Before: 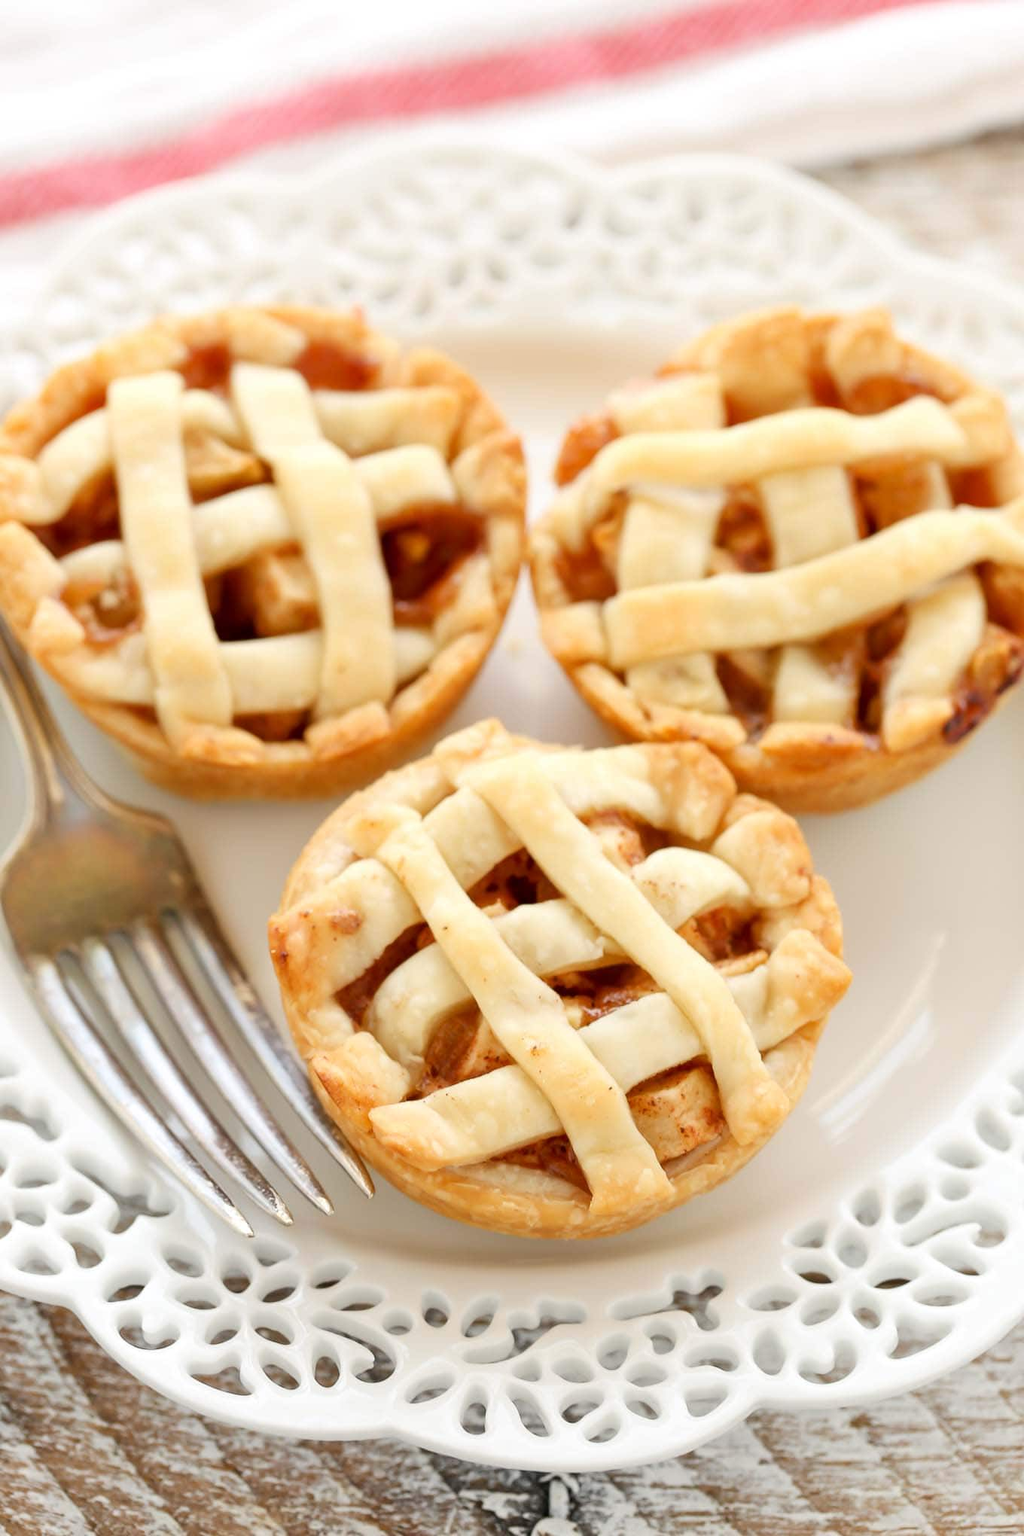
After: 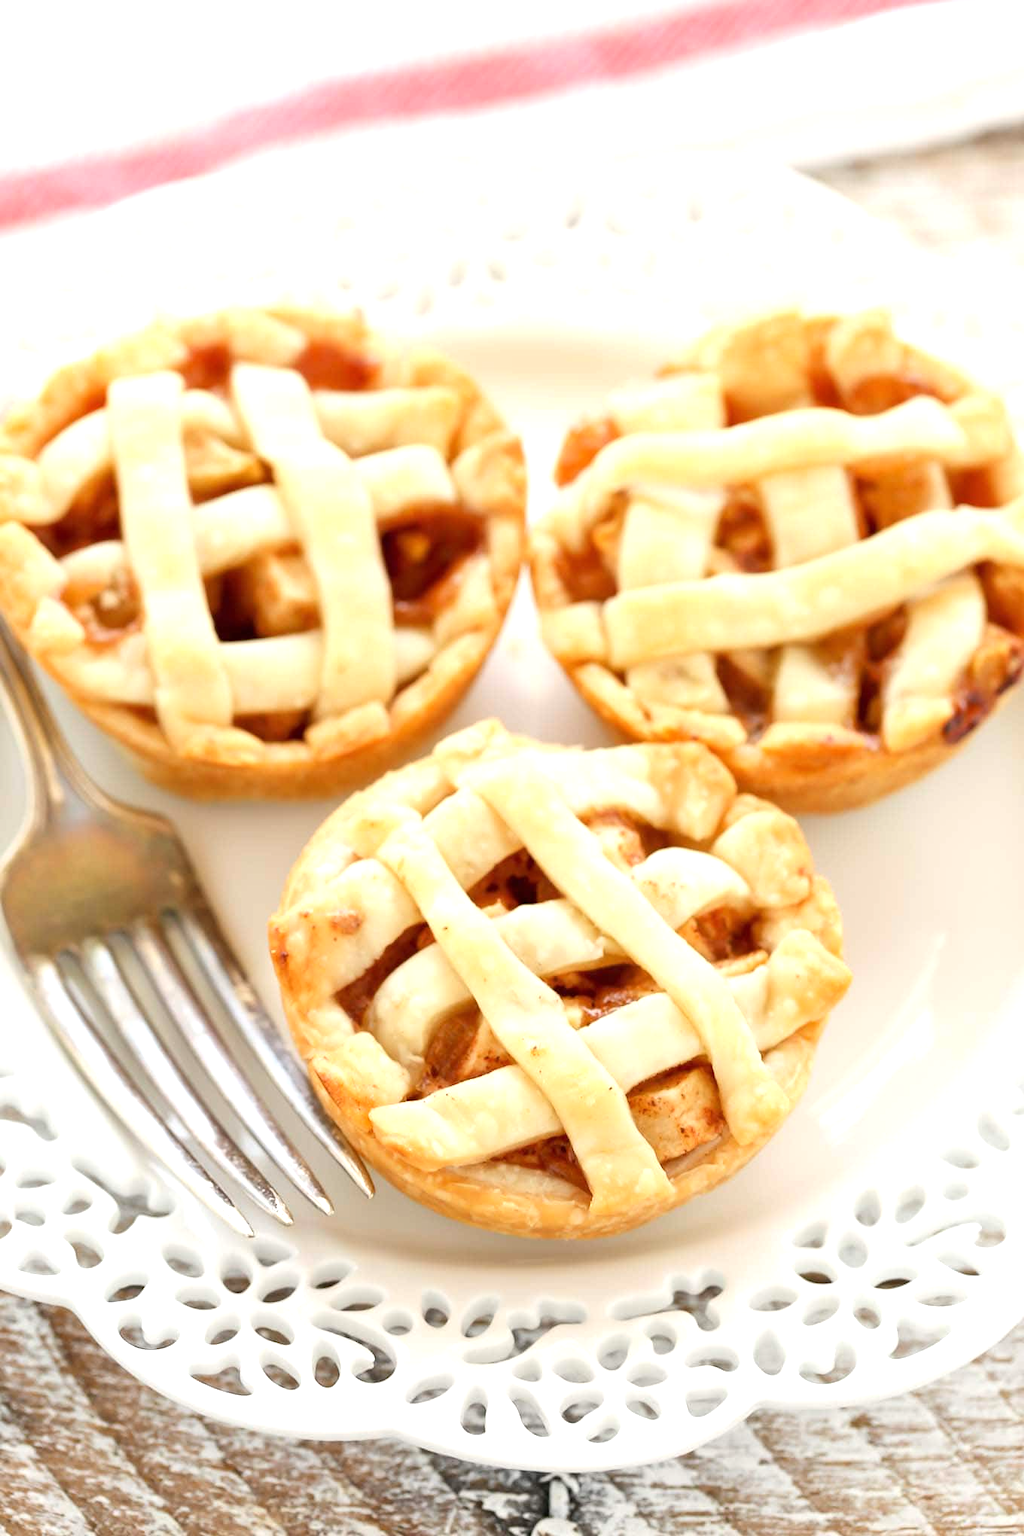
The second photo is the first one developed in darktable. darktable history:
white balance: emerald 1
exposure: black level correction 0, exposure 0.5 EV, compensate exposure bias true, compensate highlight preservation false
